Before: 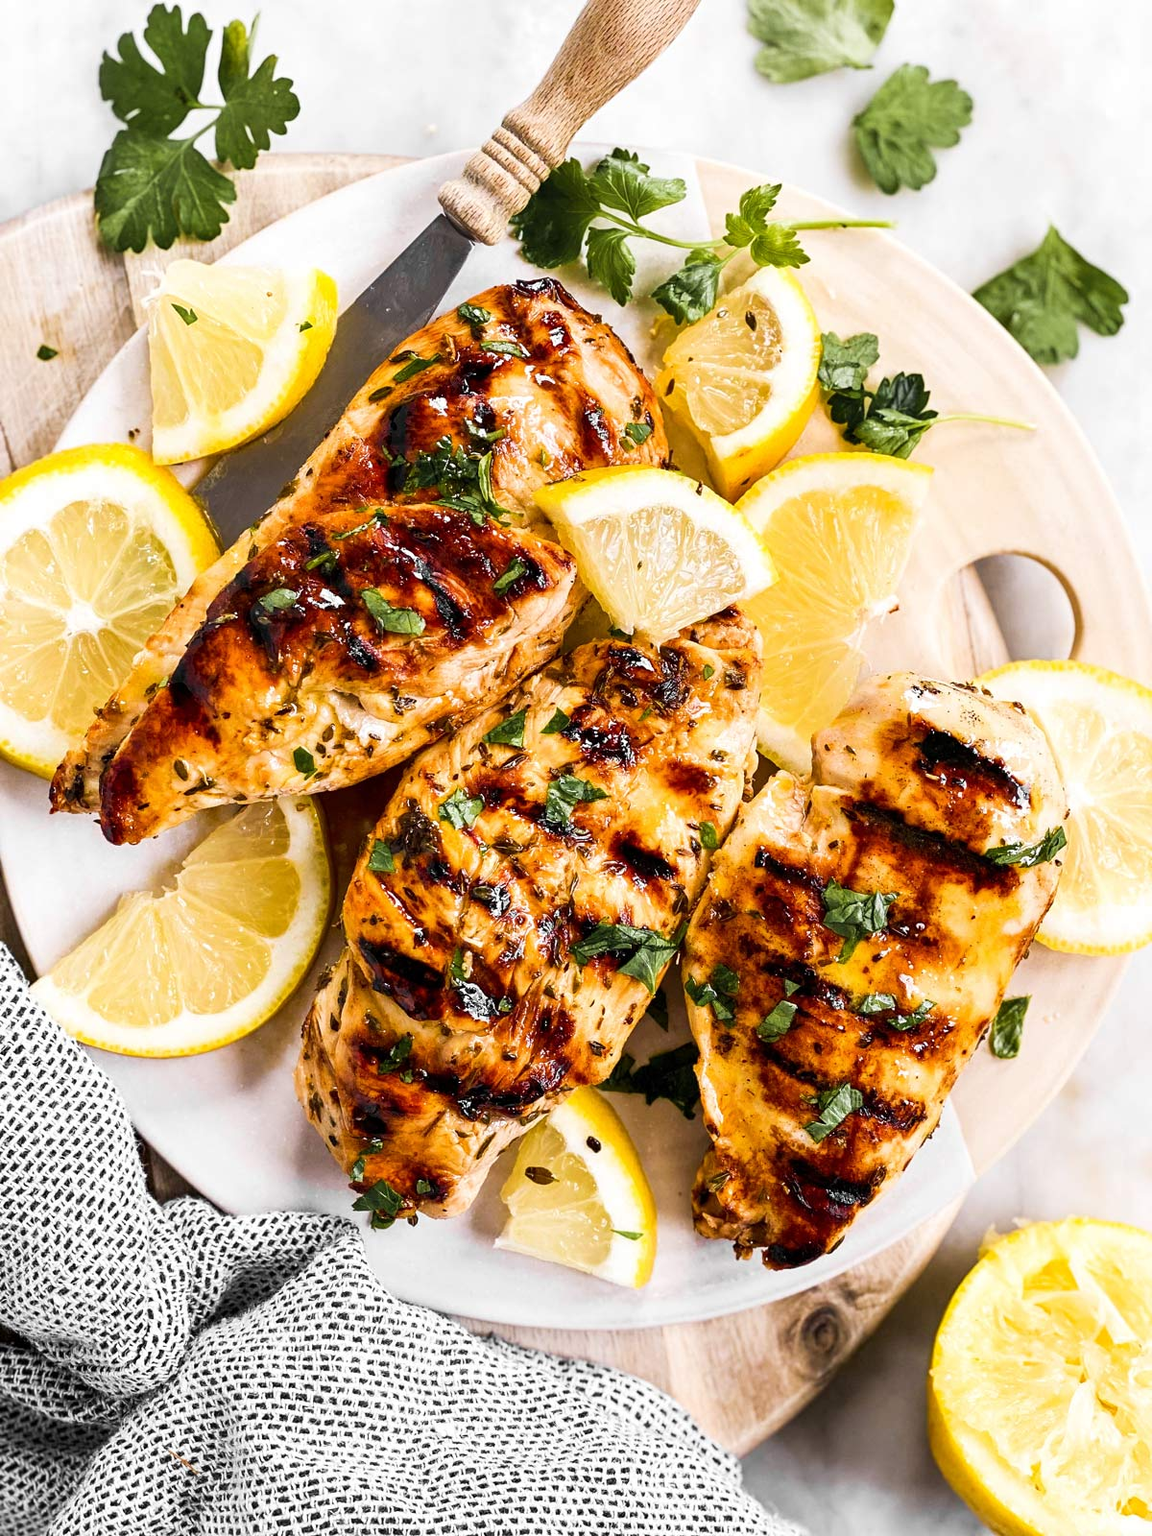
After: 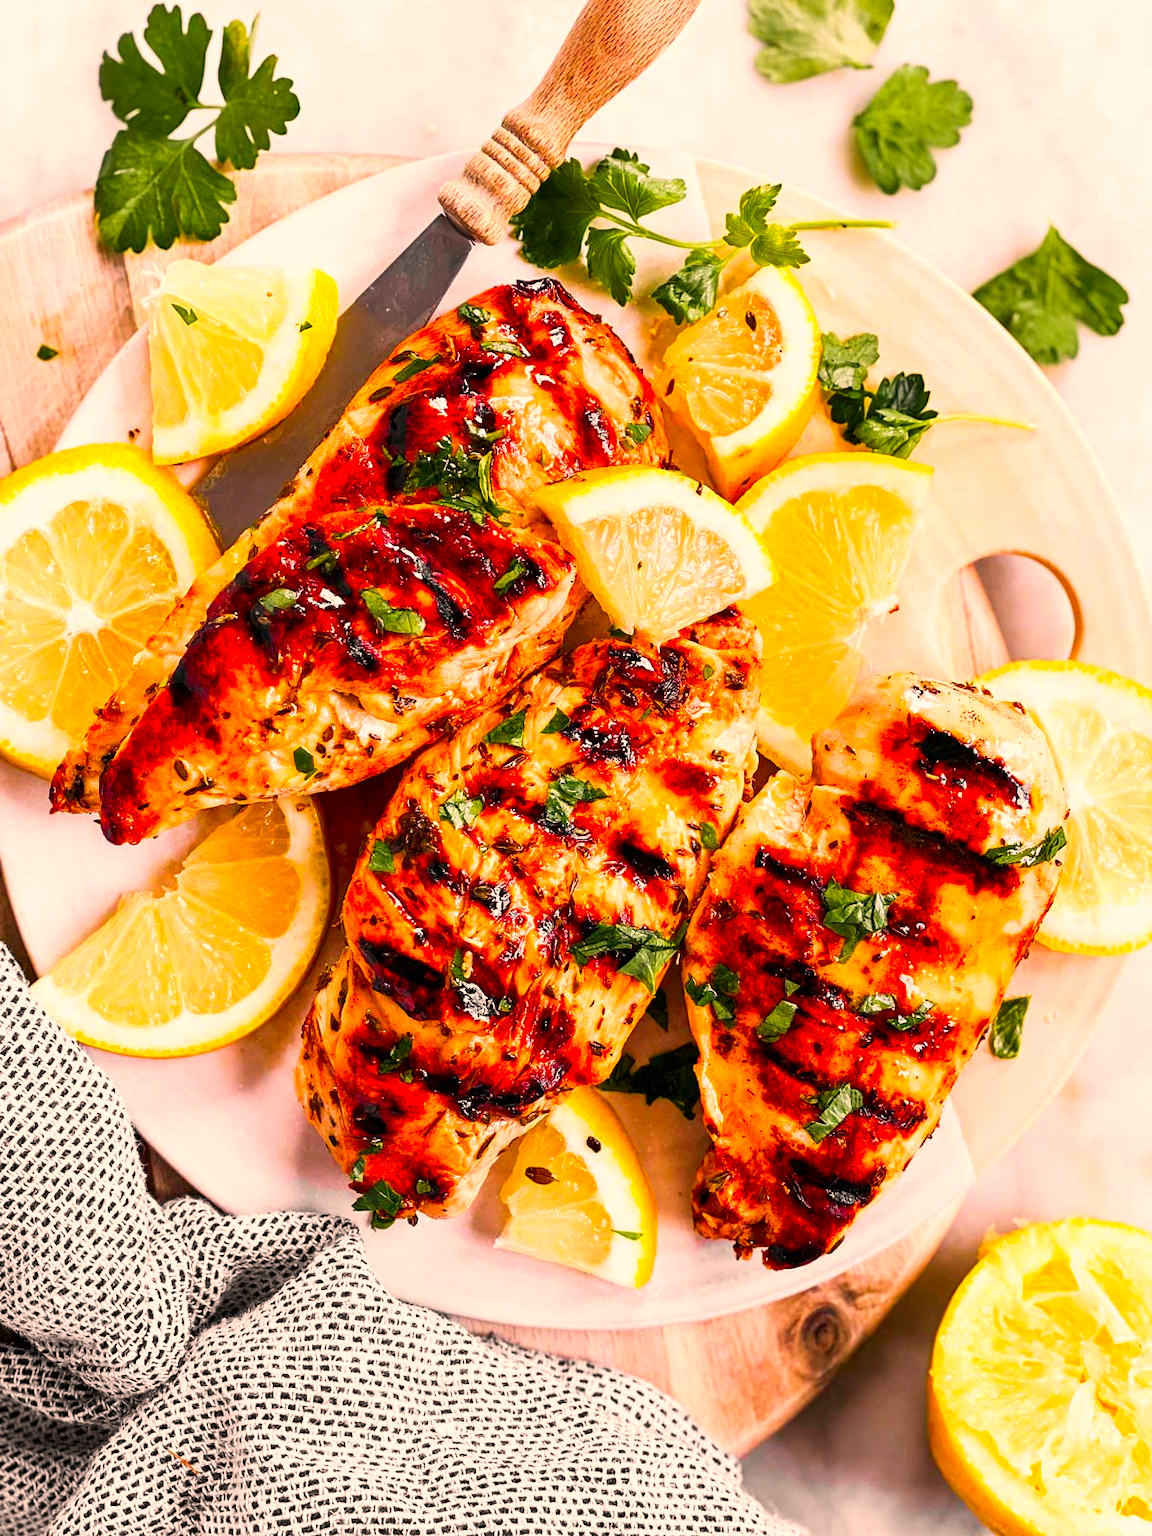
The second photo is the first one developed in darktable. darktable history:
white balance: red 1.127, blue 0.943
color contrast: green-magenta contrast 1.69, blue-yellow contrast 1.49
